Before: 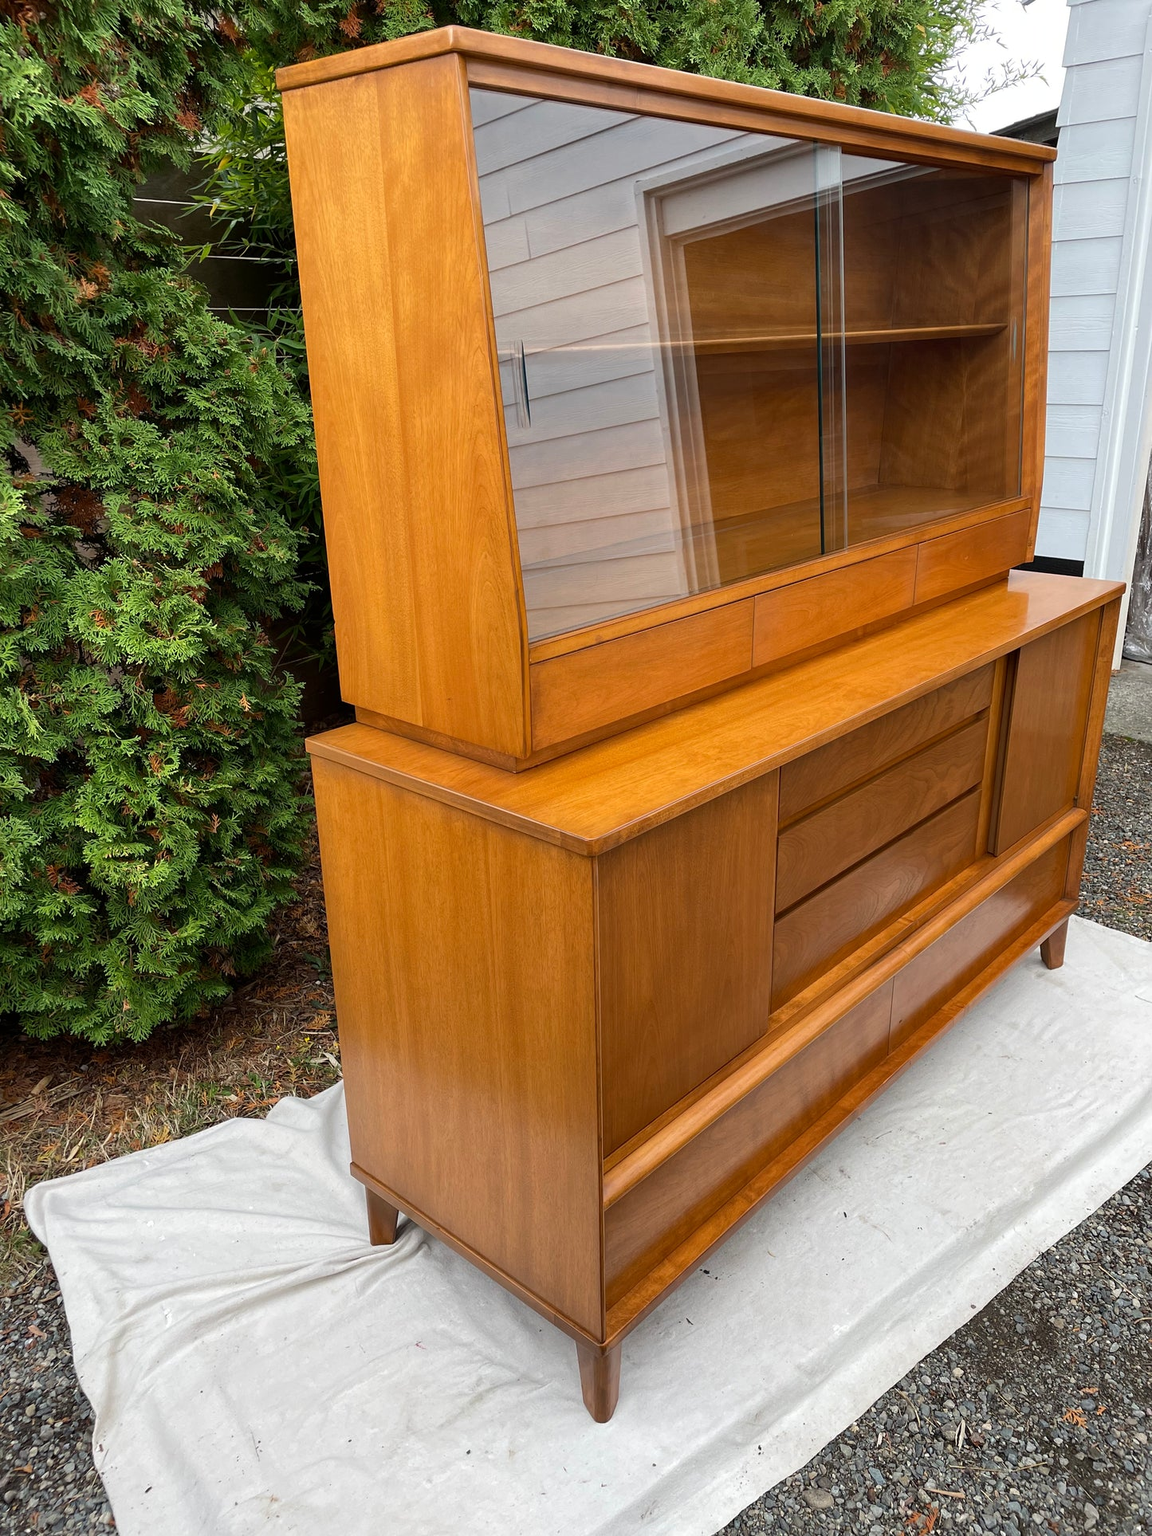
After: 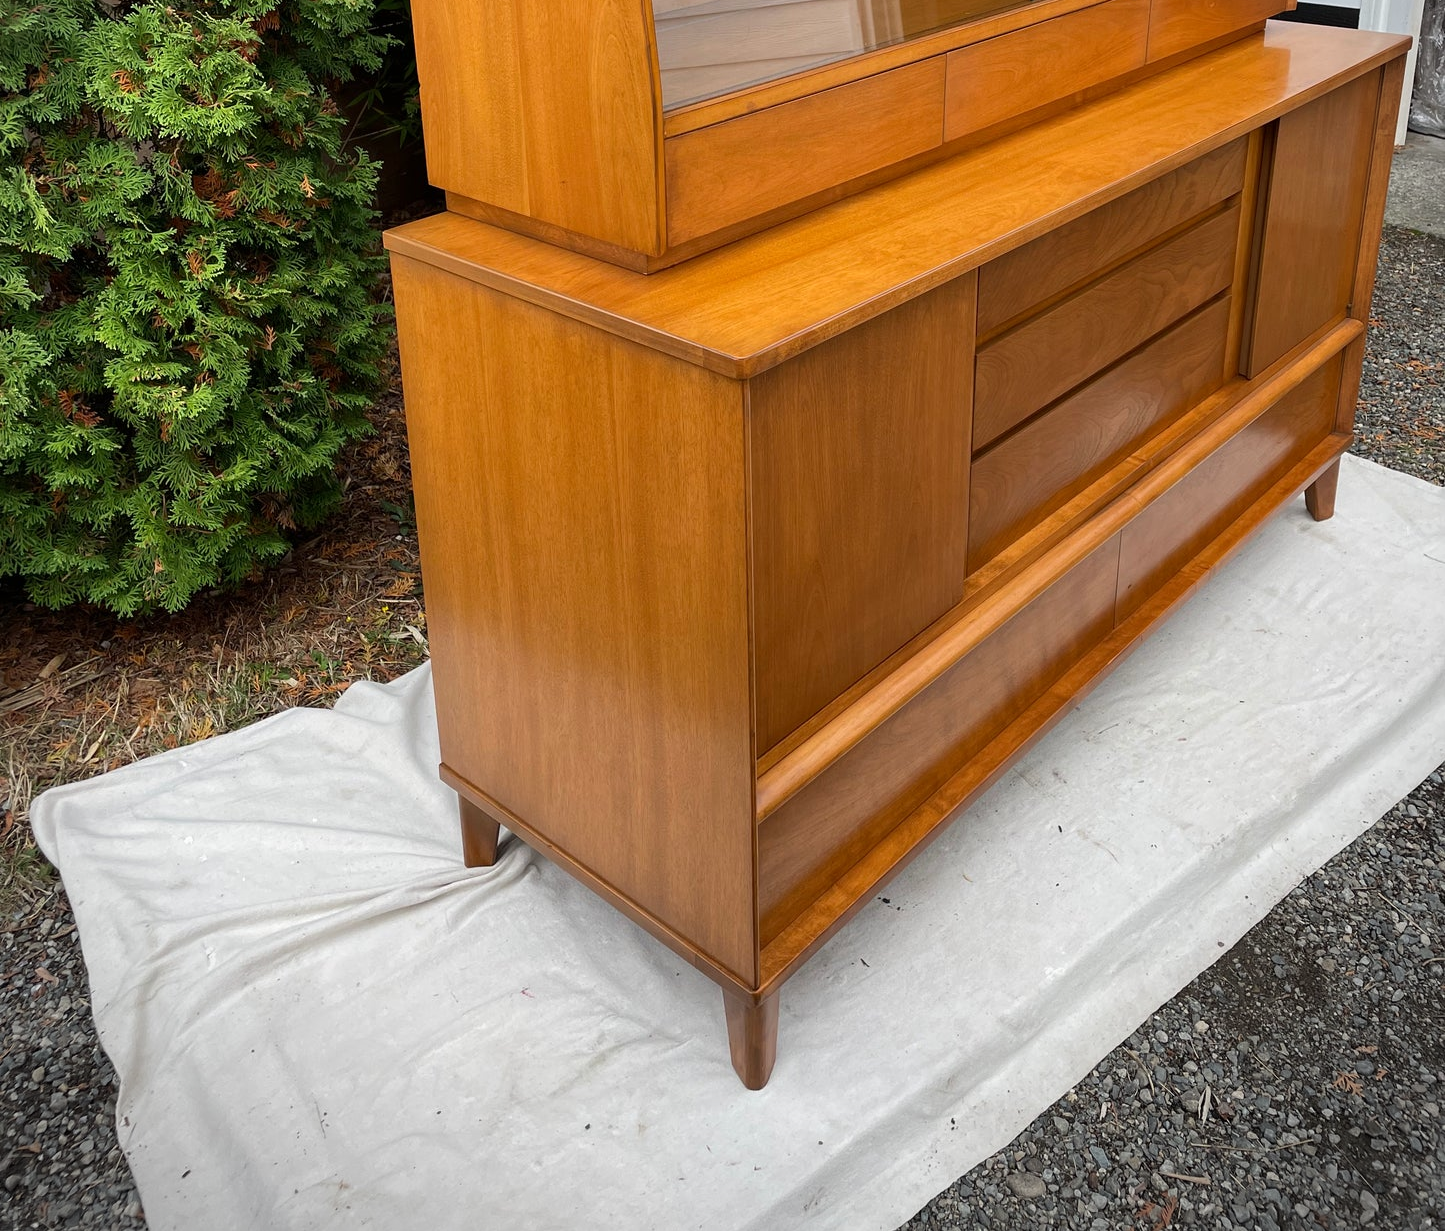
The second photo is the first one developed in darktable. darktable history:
crop and rotate: top 36.114%
vignetting: fall-off start 91.22%, center (-0.057, -0.359)
